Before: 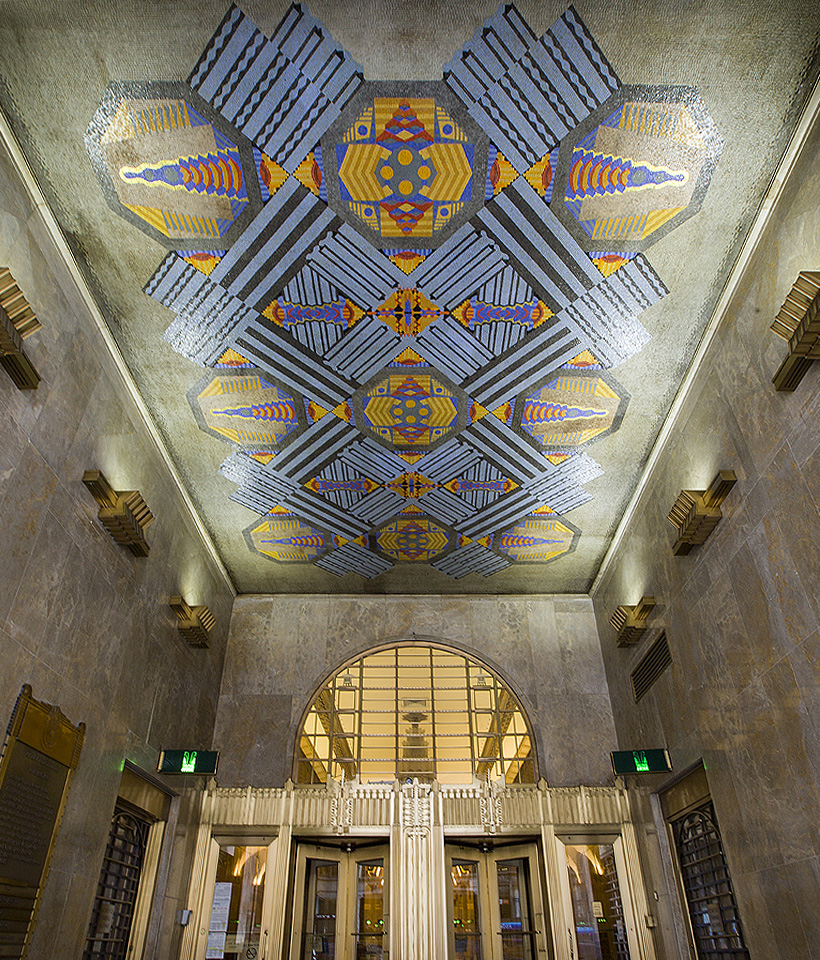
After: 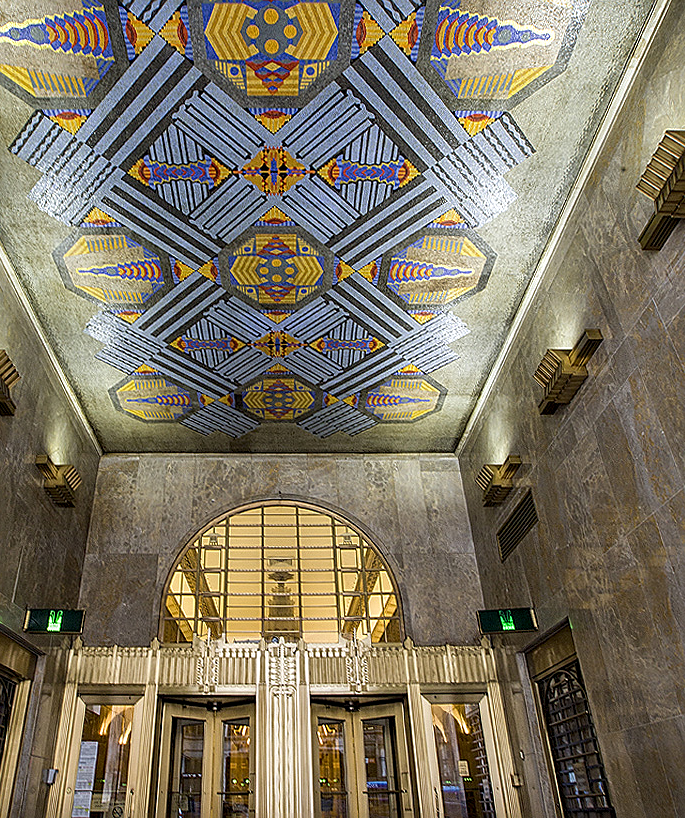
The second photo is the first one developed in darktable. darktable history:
local contrast: on, module defaults
crop: left 16.431%, top 14.694%
contrast equalizer: y [[0.627 ×6], [0.563 ×6], [0 ×6], [0 ×6], [0 ×6]], mix 0.156
sharpen: on, module defaults
